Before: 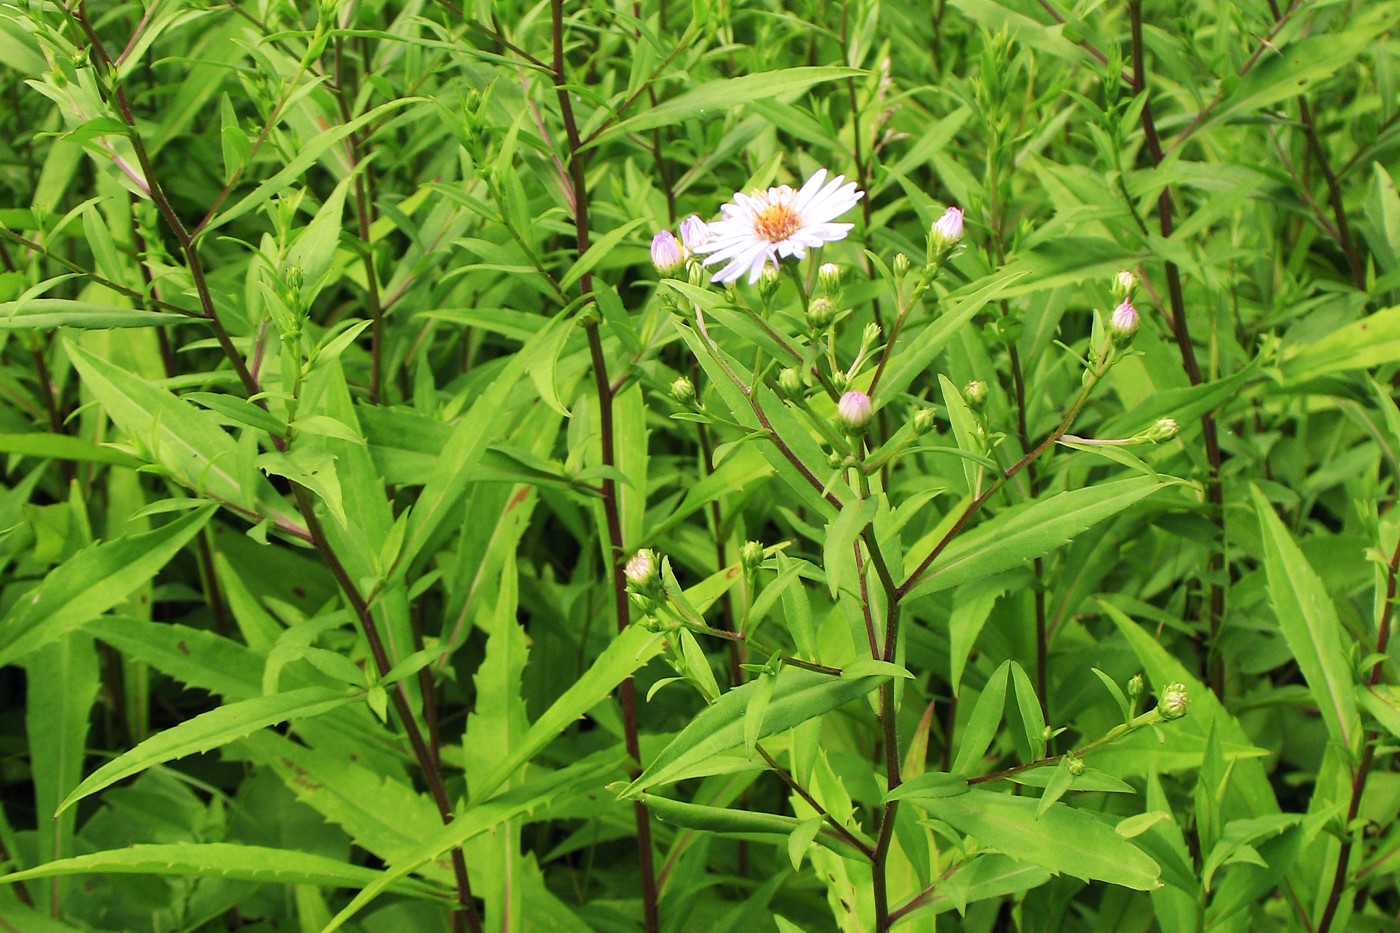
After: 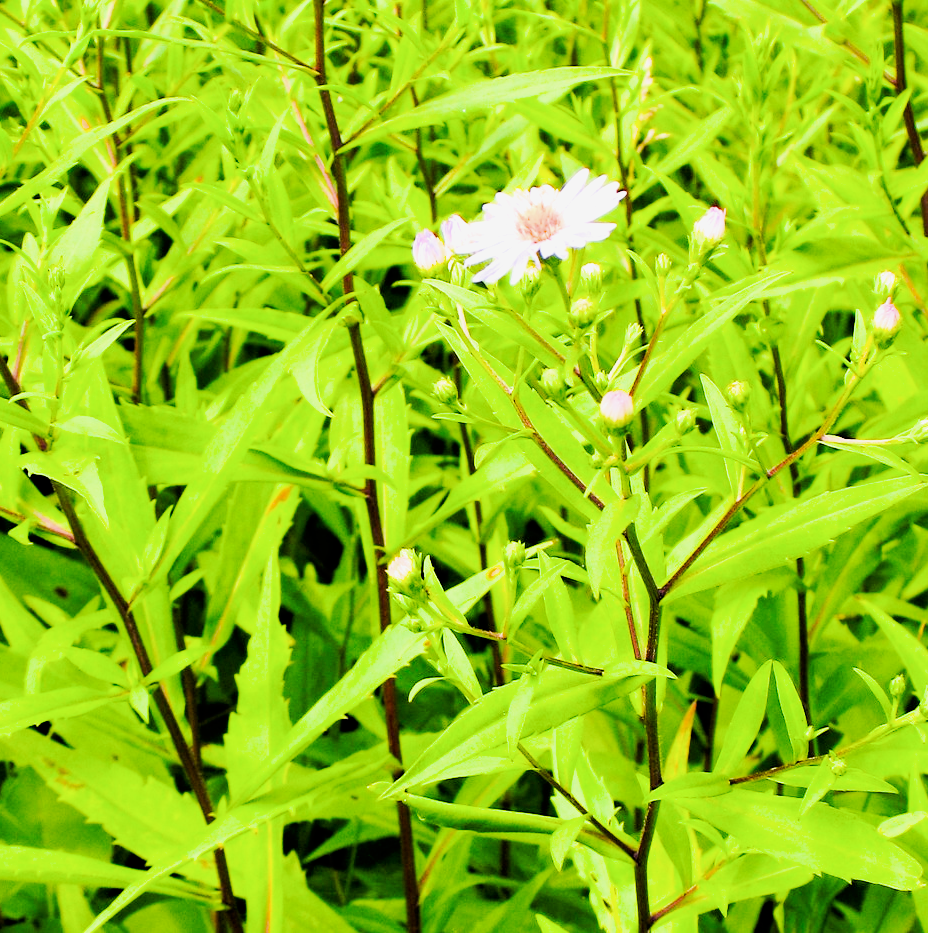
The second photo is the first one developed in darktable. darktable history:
filmic rgb: black relative exposure -5.11 EV, white relative exposure 3.99 EV, hardness 2.9, contrast 1.299
crop: left 17.051%, right 16.601%
tone curve: curves: ch0 [(0, 0) (0.052, 0.018) (0.236, 0.207) (0.41, 0.417) (0.485, 0.518) (0.54, 0.584) (0.625, 0.666) (0.845, 0.828) (0.994, 0.964)]; ch1 [(0, 0.055) (0.15, 0.117) (0.317, 0.34) (0.382, 0.408) (0.434, 0.441) (0.472, 0.479) (0.498, 0.501) (0.557, 0.558) (0.616, 0.59) (0.739, 0.7) (0.873, 0.857) (1, 0.928)]; ch2 [(0, 0) (0.352, 0.403) (0.447, 0.466) (0.482, 0.482) (0.528, 0.526) (0.586, 0.577) (0.618, 0.621) (0.785, 0.747) (1, 1)], preserve colors none
color balance rgb: linear chroma grading › global chroma 14.387%, perceptual saturation grading › global saturation 19.282%, perceptual brilliance grading › highlights 9.758%, perceptual brilliance grading › shadows -4.918%
exposure: black level correction 0, exposure 1.2 EV, compensate highlight preservation false
